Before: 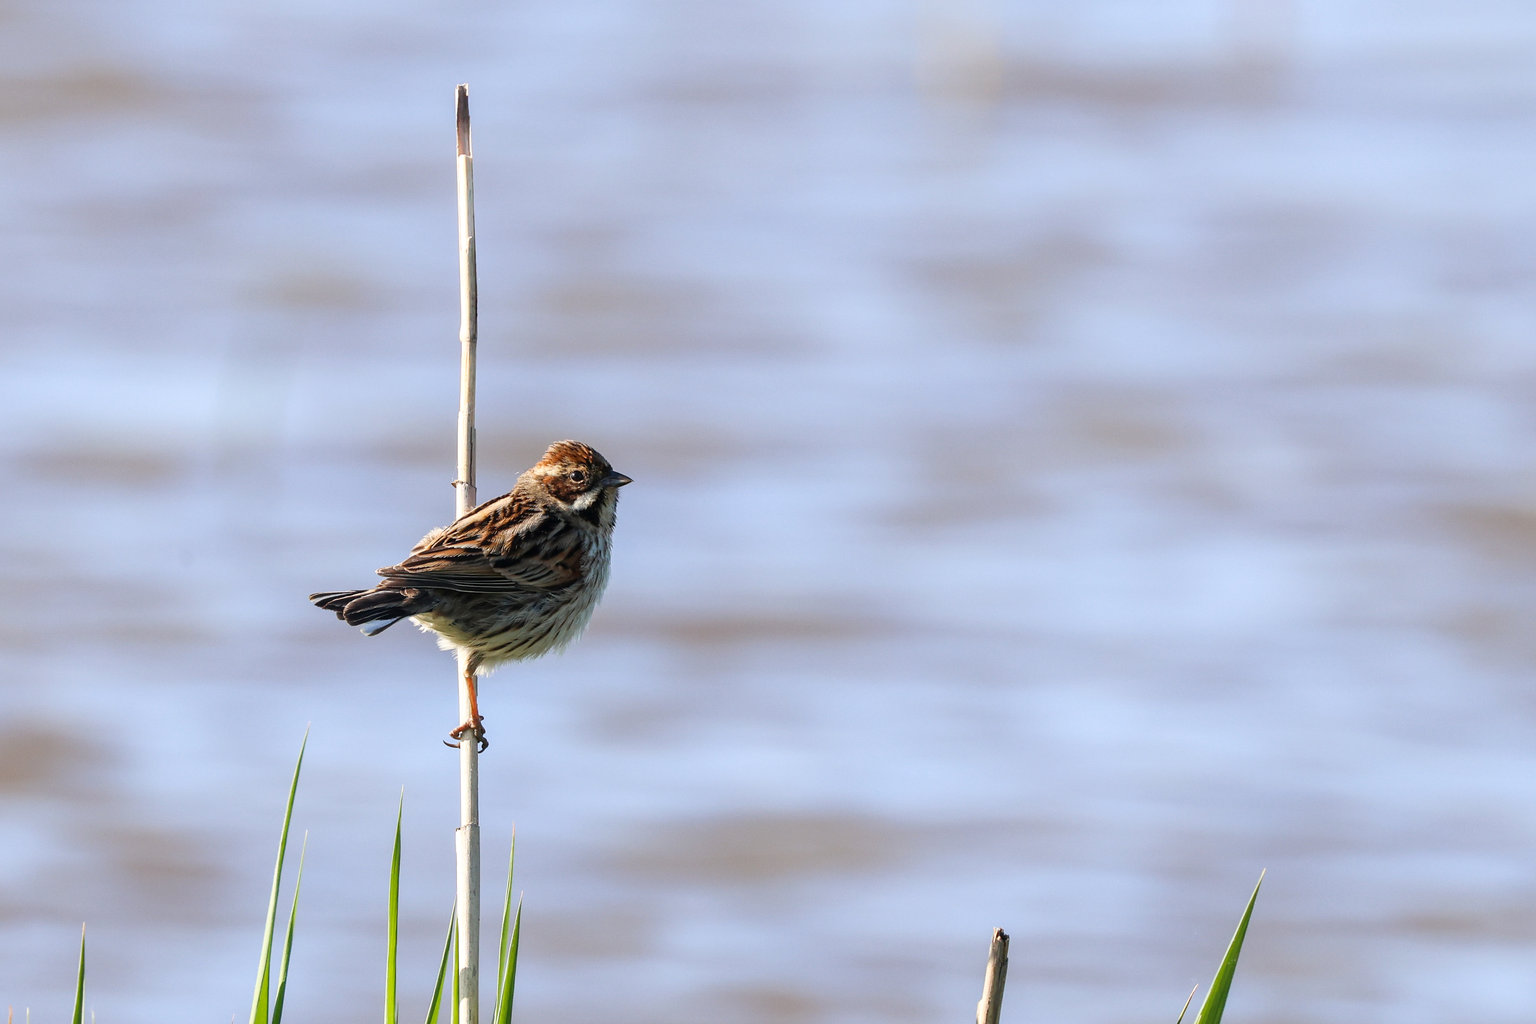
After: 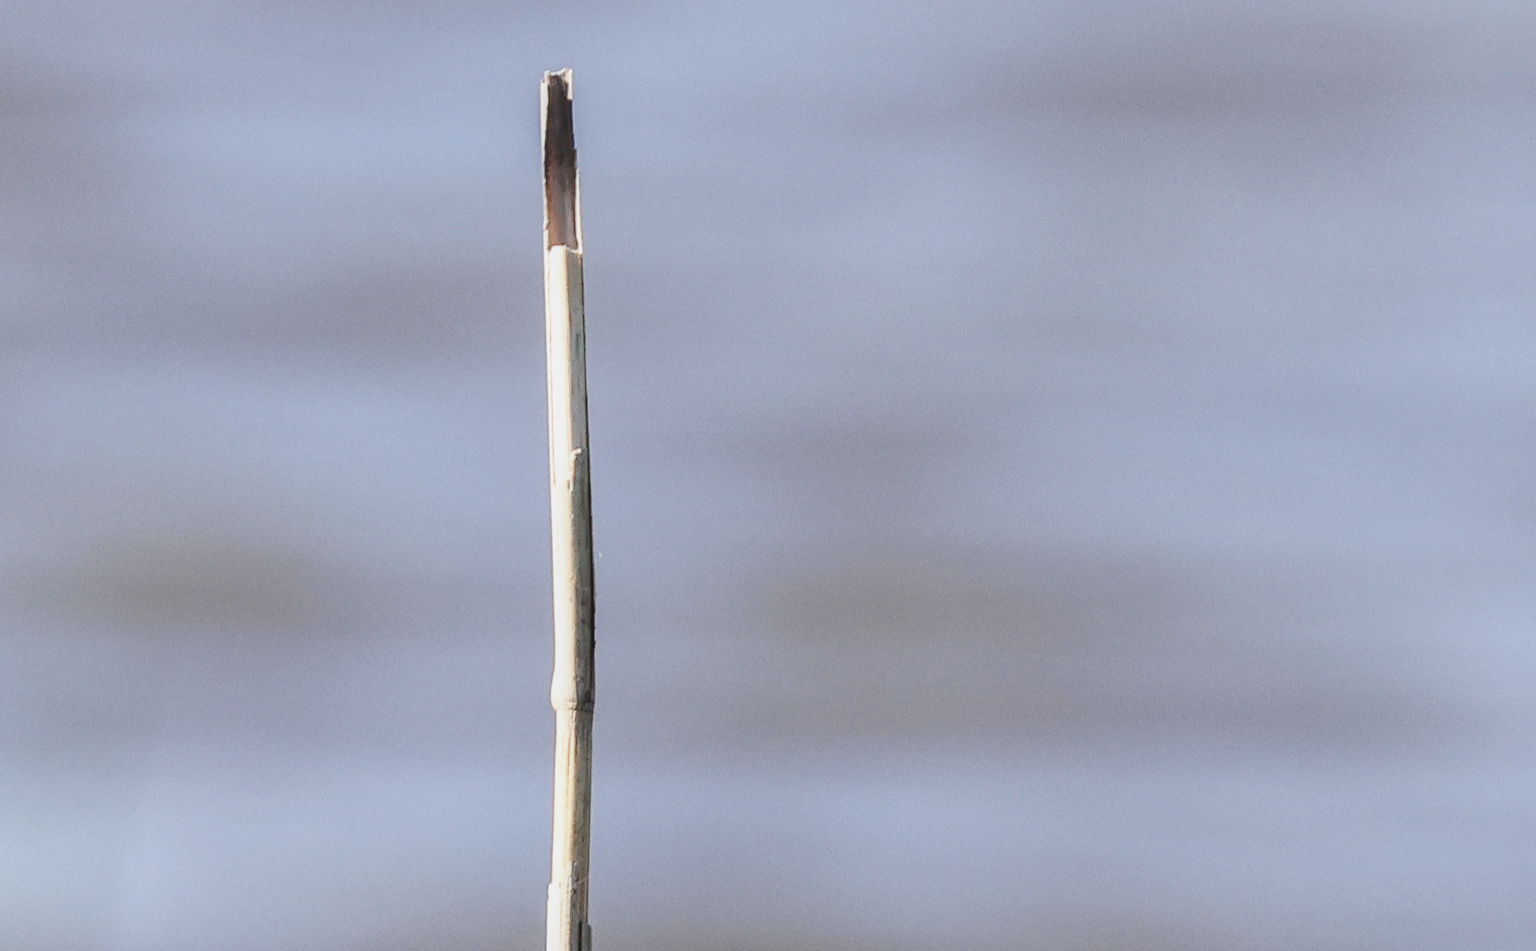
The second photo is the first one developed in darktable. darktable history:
exposure: black level correction -0.034, exposure -0.495 EV, compensate exposure bias true, compensate highlight preservation false
crop: left 15.479%, top 5.434%, right 44.197%, bottom 57.098%
color balance rgb: linear chroma grading › shadows -1.859%, linear chroma grading › highlights -14.28%, linear chroma grading › global chroma -9.505%, linear chroma grading › mid-tones -9.817%, perceptual saturation grading › global saturation 25.771%
local contrast: detail 150%
